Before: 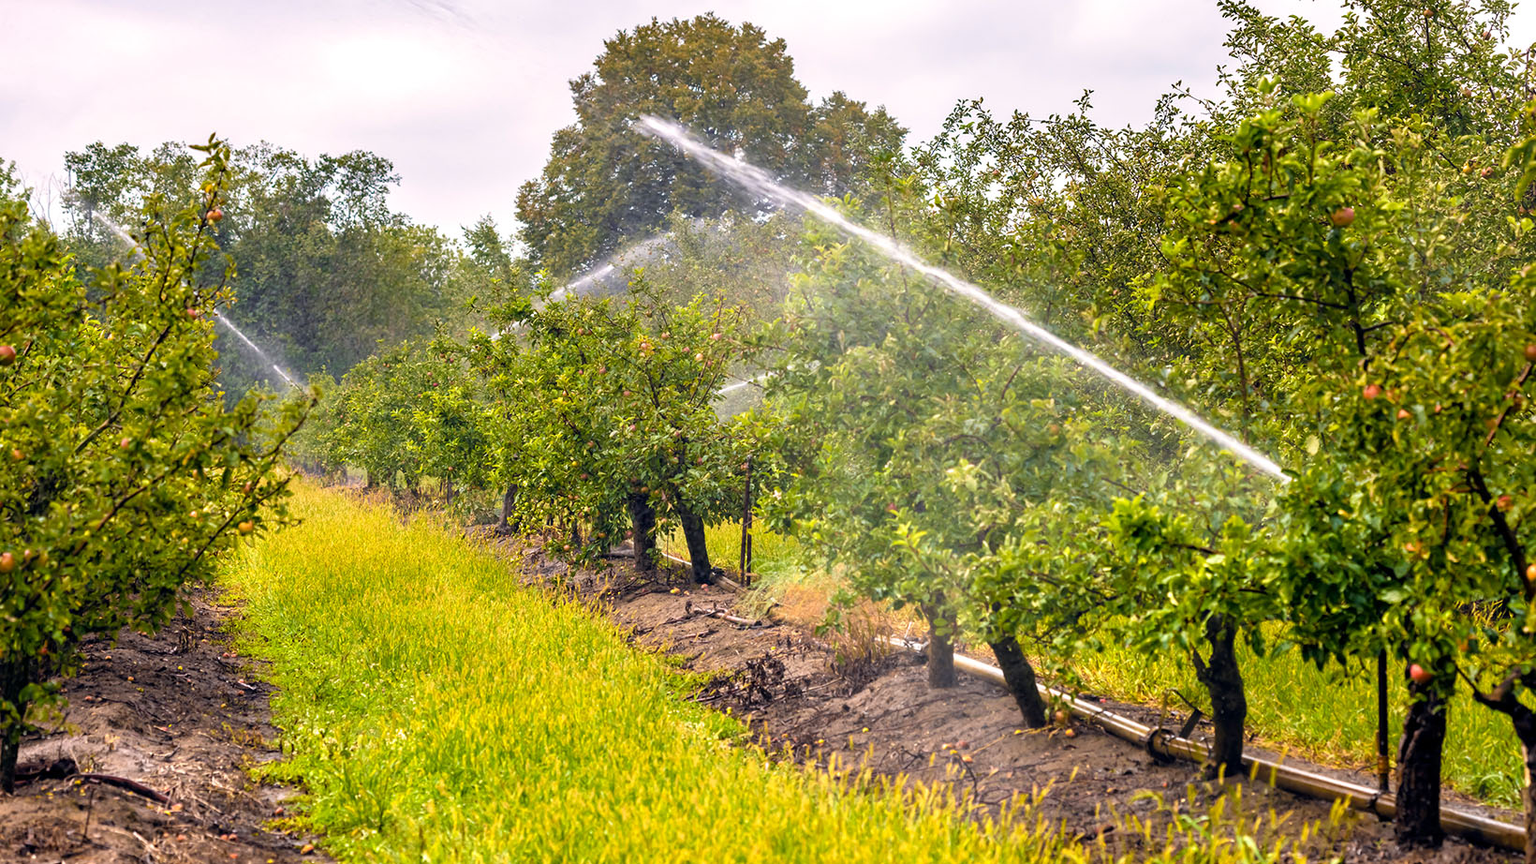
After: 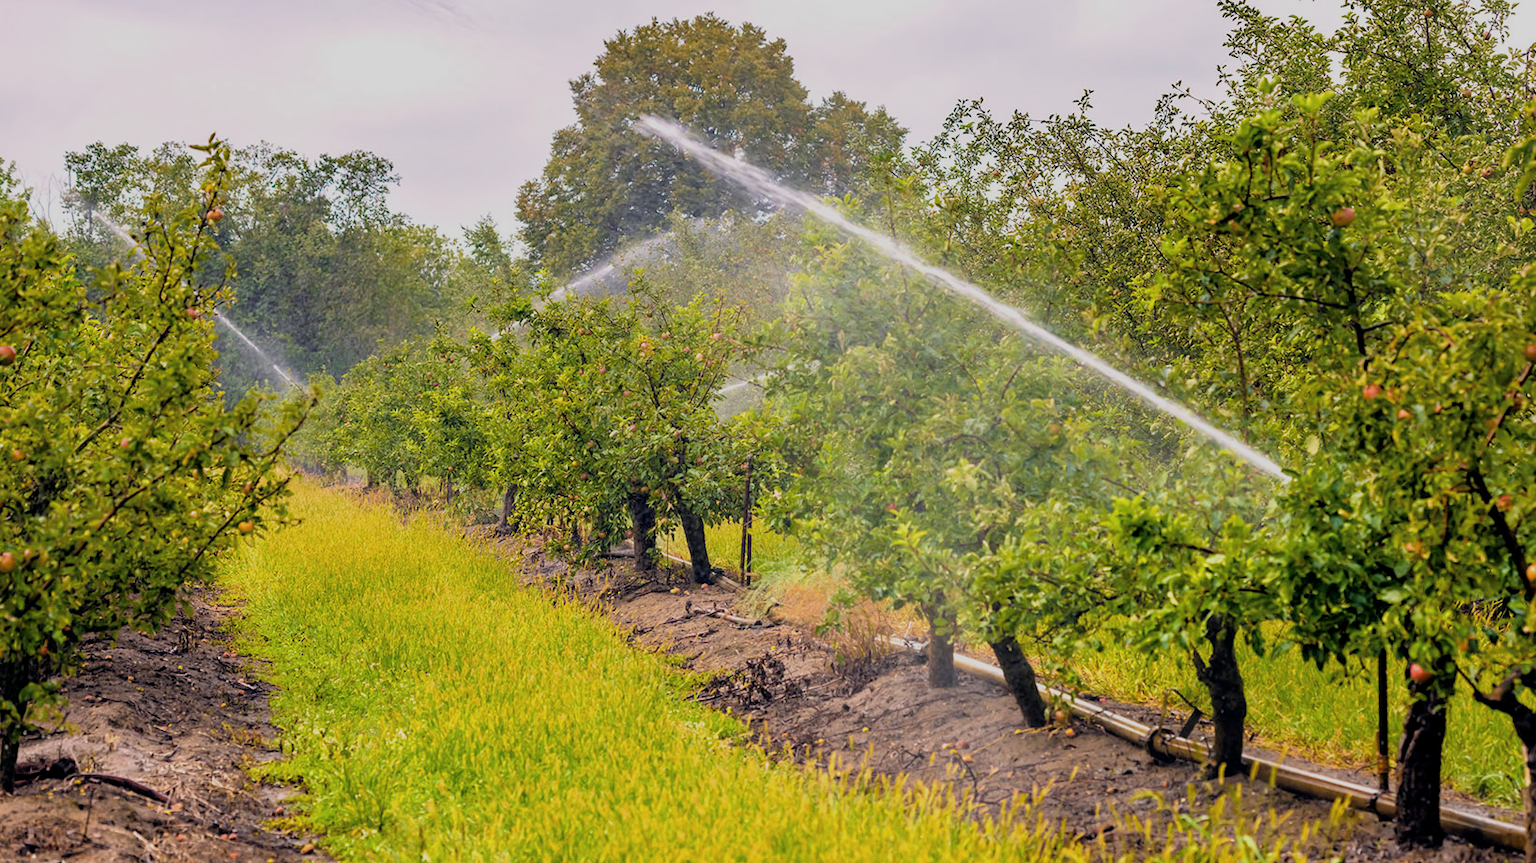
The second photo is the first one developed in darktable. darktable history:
filmic rgb: middle gray luminance 18.36%, black relative exposure -10.4 EV, white relative exposure 3.41 EV, target black luminance 0%, hardness 6.04, latitude 98.26%, contrast 0.851, shadows ↔ highlights balance 0.591%, color science v6 (2022)
contrast brightness saturation: saturation -0.028
